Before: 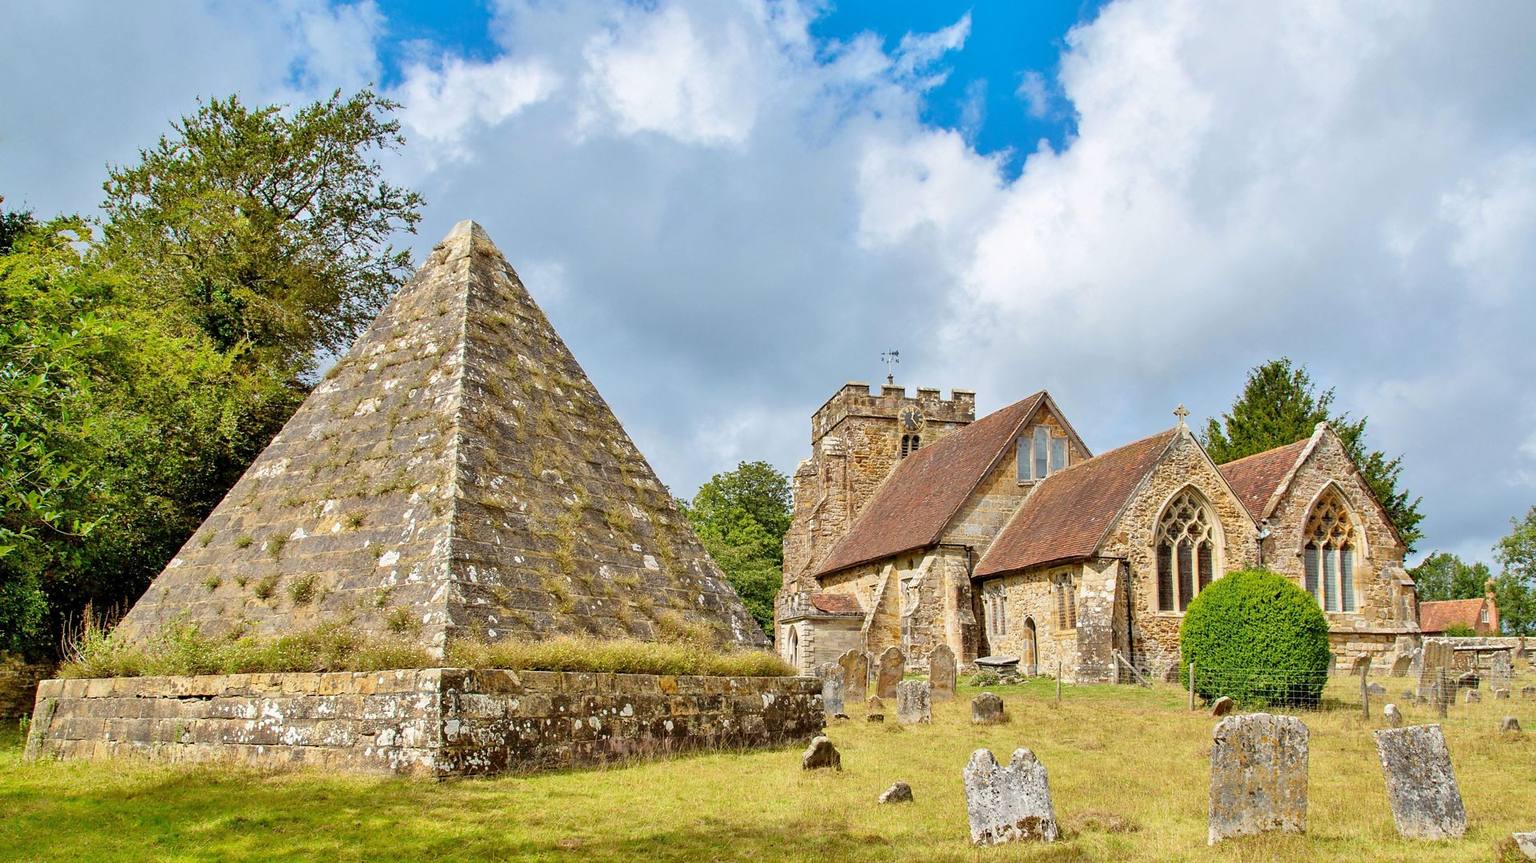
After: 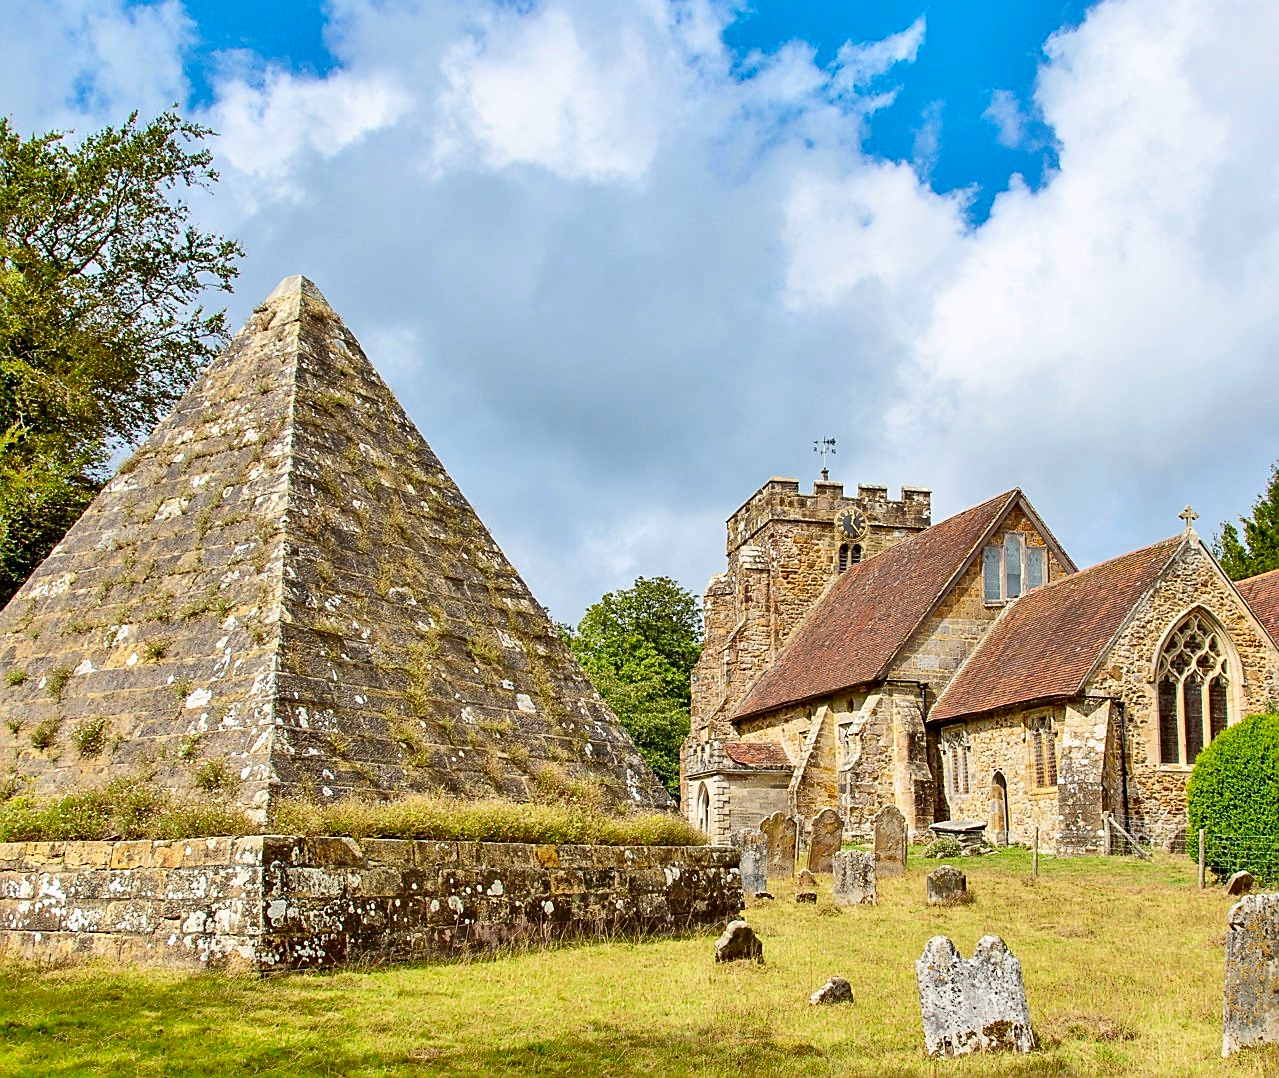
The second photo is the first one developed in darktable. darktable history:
contrast brightness saturation: contrast 0.147, brightness -0.012, saturation 0.1
sharpen: on, module defaults
crop and rotate: left 15.046%, right 18.321%
